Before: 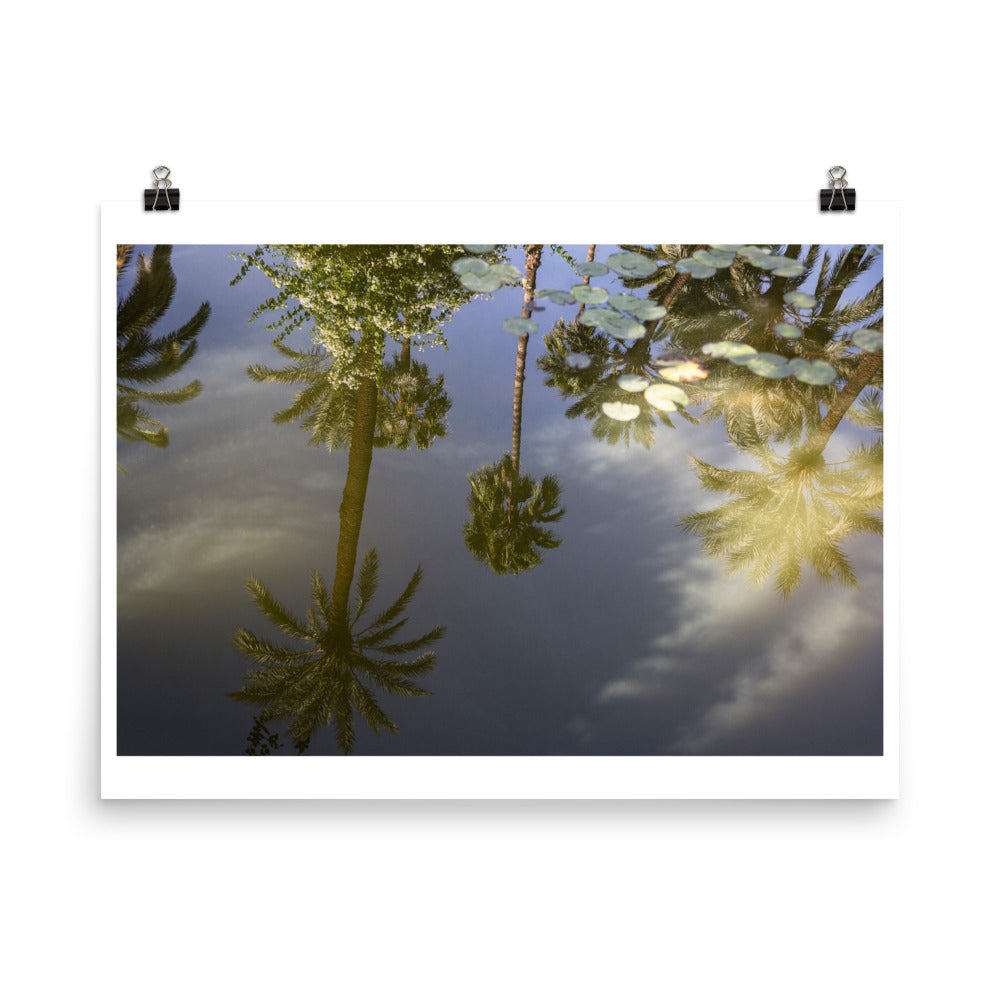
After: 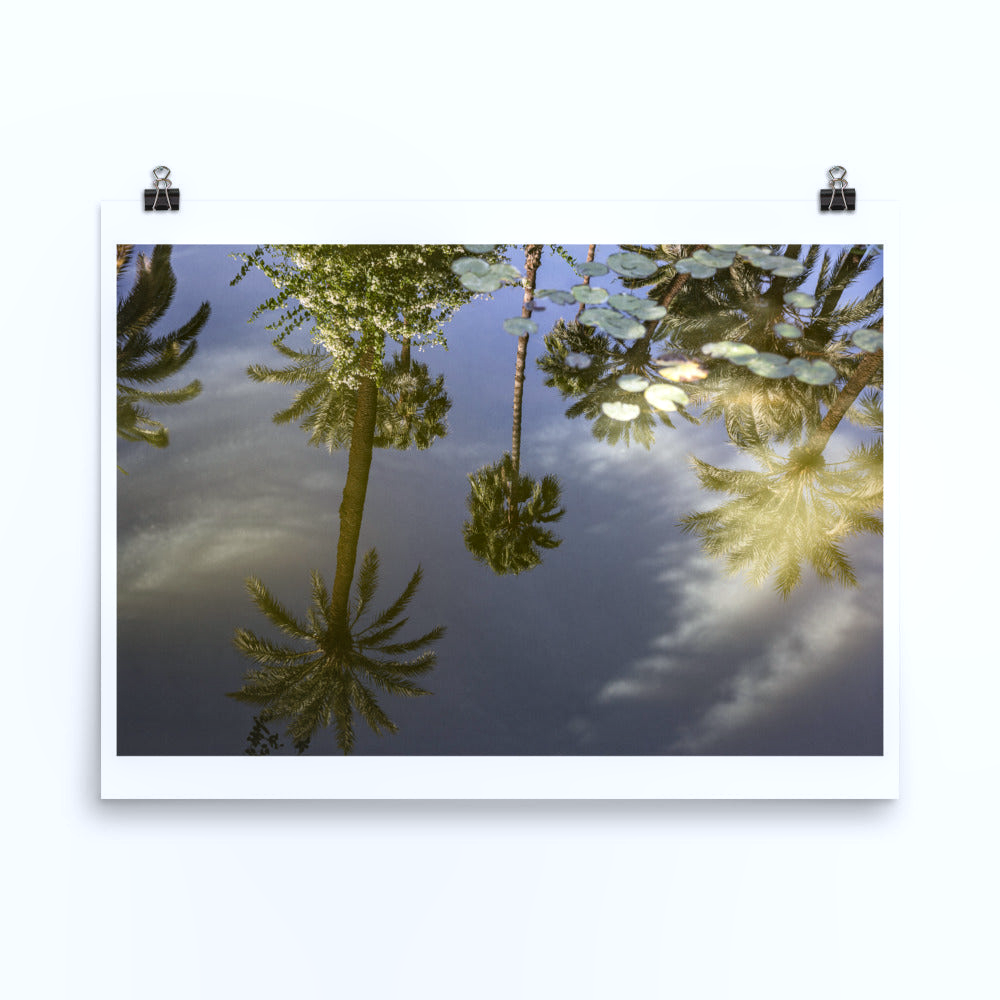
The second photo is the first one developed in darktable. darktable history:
local contrast: on, module defaults
white balance: red 0.976, blue 1.04
